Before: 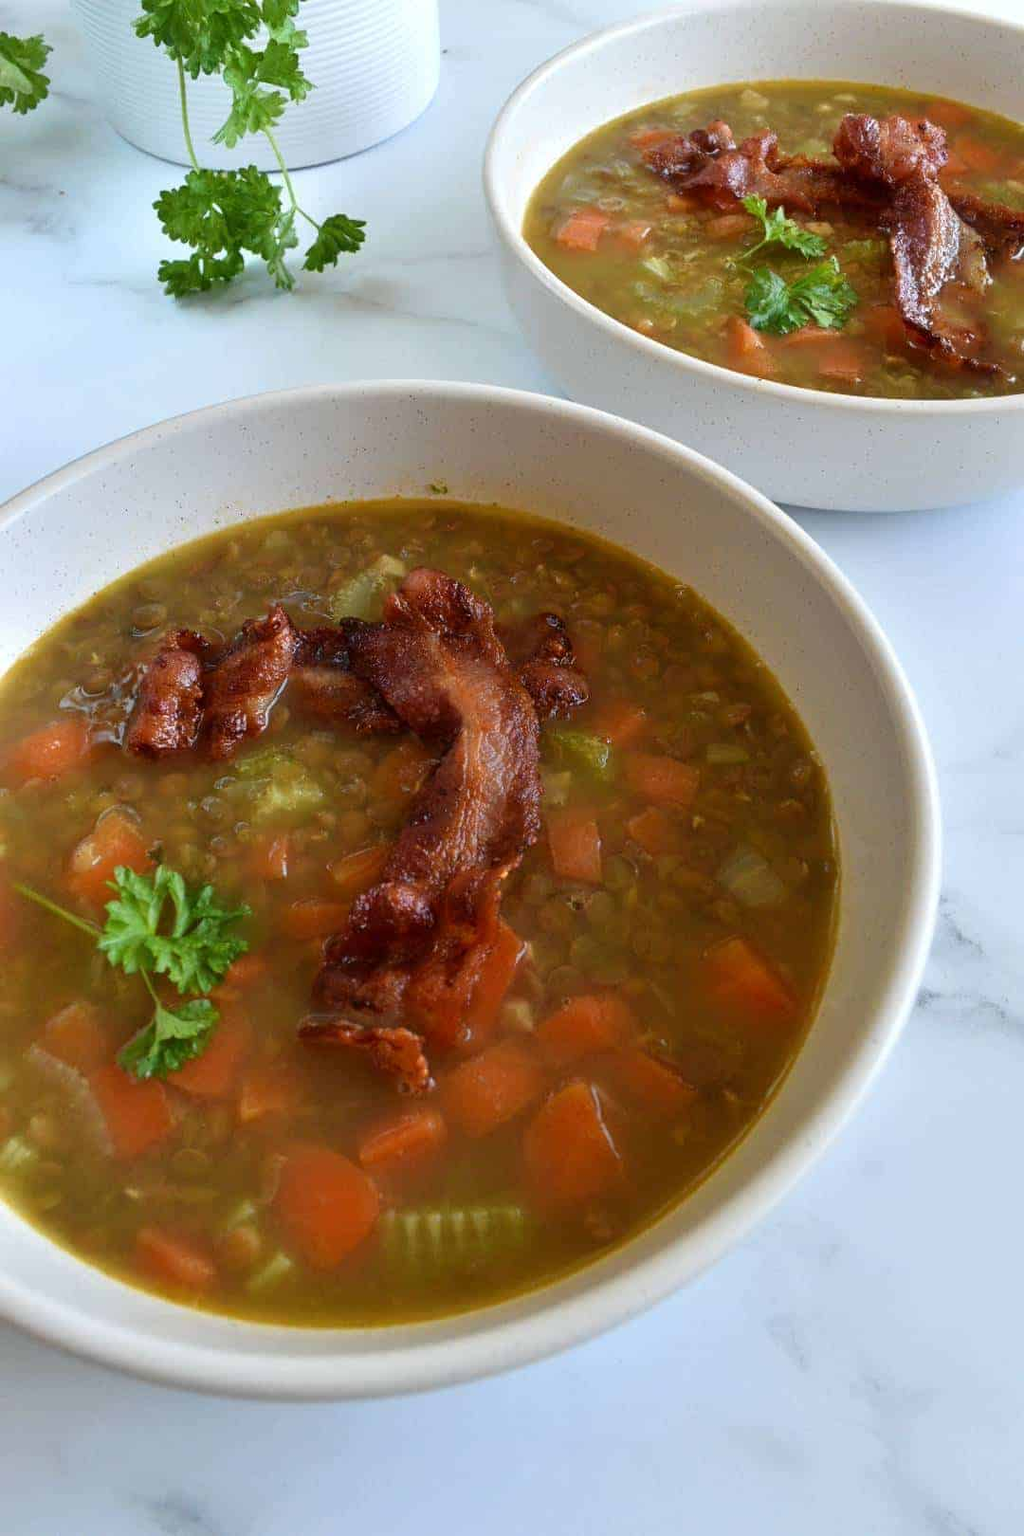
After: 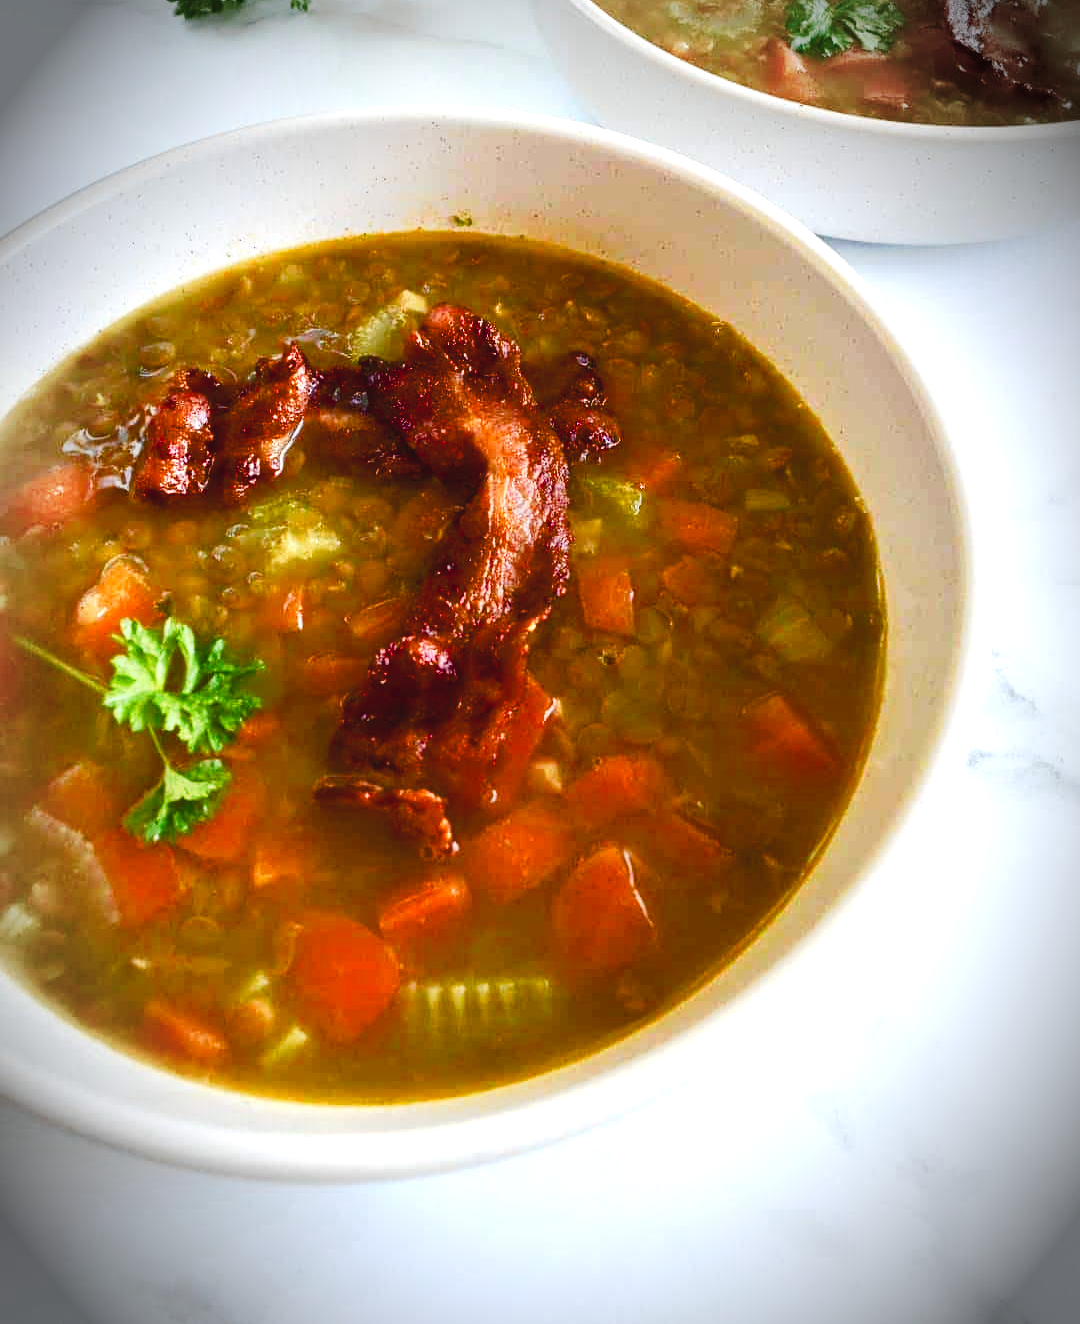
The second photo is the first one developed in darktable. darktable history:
exposure: black level correction 0.001, exposure 0.958 EV, compensate highlight preservation false
vignetting: brightness -0.872, automatic ratio true
tone curve: curves: ch0 [(0, 0) (0.003, 0.045) (0.011, 0.051) (0.025, 0.057) (0.044, 0.074) (0.069, 0.096) (0.1, 0.125) (0.136, 0.16) (0.177, 0.201) (0.224, 0.242) (0.277, 0.299) (0.335, 0.362) (0.399, 0.432) (0.468, 0.512) (0.543, 0.601) (0.623, 0.691) (0.709, 0.786) (0.801, 0.876) (0.898, 0.927) (1, 1)], preserve colors none
color balance rgb: global offset › luminance 0.751%, perceptual saturation grading › global saturation 44.052%, perceptual saturation grading › highlights -50.242%, perceptual saturation grading › shadows 31.123%, saturation formula JzAzBz (2021)
crop and rotate: top 18.245%
